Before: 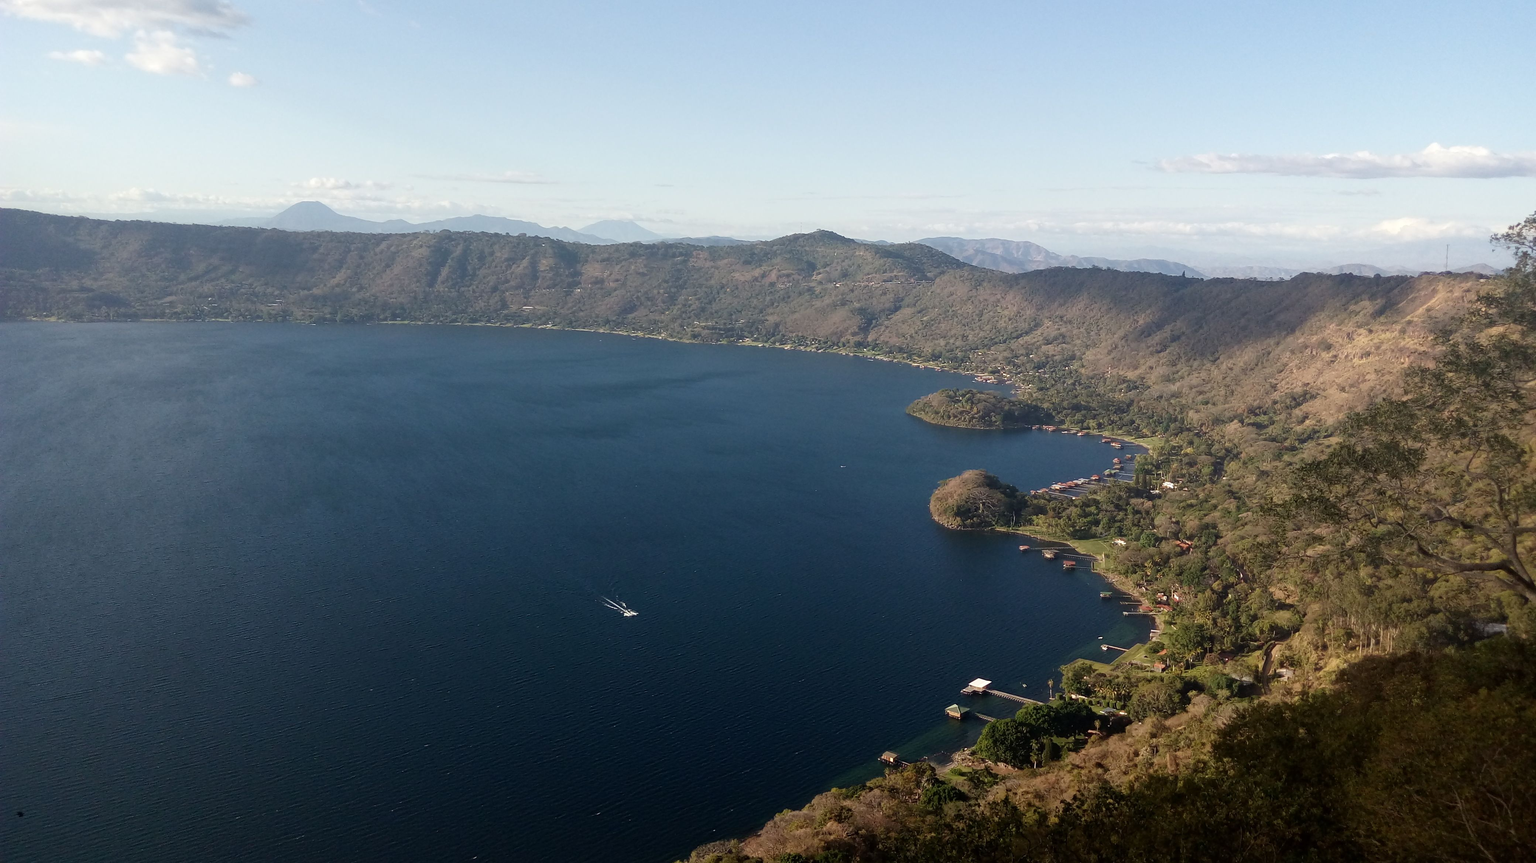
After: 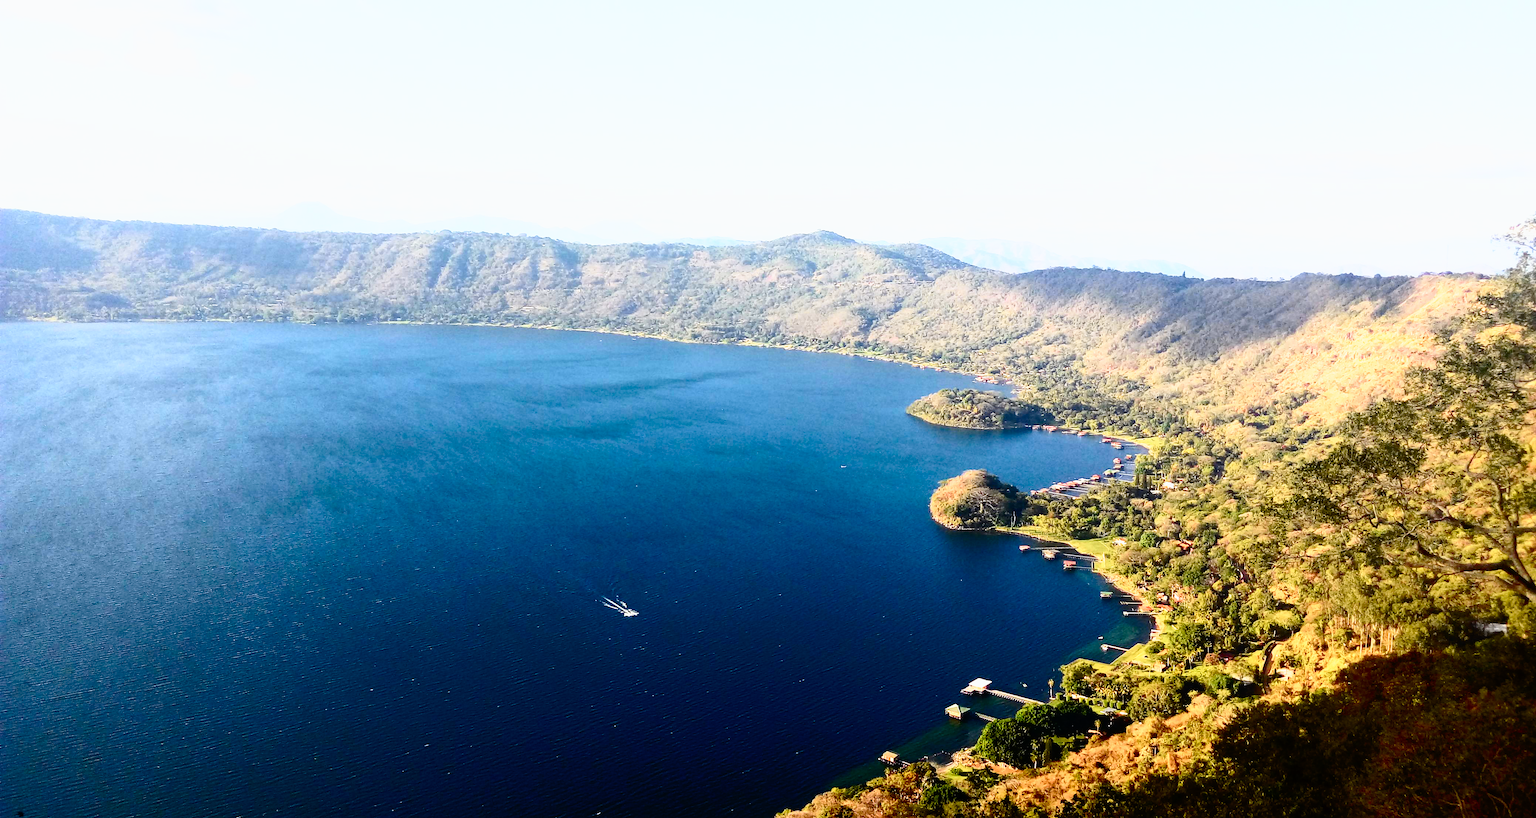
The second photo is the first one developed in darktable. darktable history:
tone curve: curves: ch0 [(0, 0) (0.187, 0.12) (0.384, 0.363) (0.577, 0.681) (0.735, 0.881) (0.864, 0.959) (1, 0.987)]; ch1 [(0, 0) (0.402, 0.36) (0.476, 0.466) (0.501, 0.501) (0.518, 0.514) (0.564, 0.614) (0.614, 0.664) (0.741, 0.829) (1, 1)]; ch2 [(0, 0) (0.429, 0.387) (0.483, 0.481) (0.503, 0.501) (0.522, 0.533) (0.564, 0.605) (0.615, 0.697) (0.702, 0.774) (1, 0.895)], color space Lab, independent channels
crop and rotate: top 0%, bottom 5.097%
base curve: curves: ch0 [(0, 0) (0.012, 0.01) (0.073, 0.168) (0.31, 0.711) (0.645, 0.957) (1, 1)], preserve colors none
